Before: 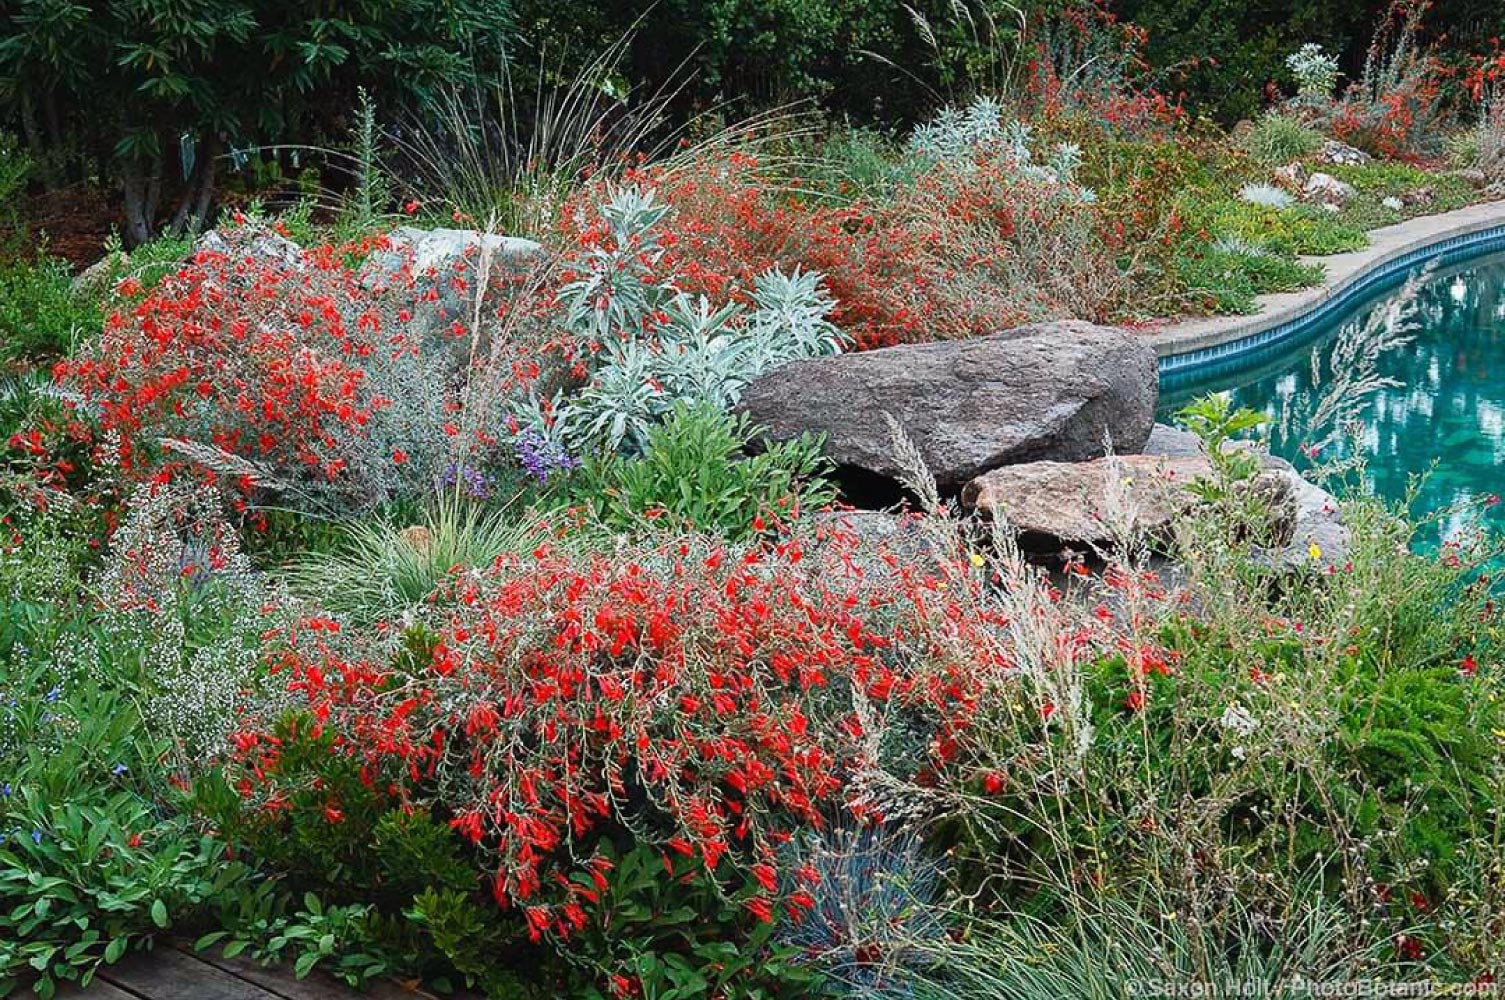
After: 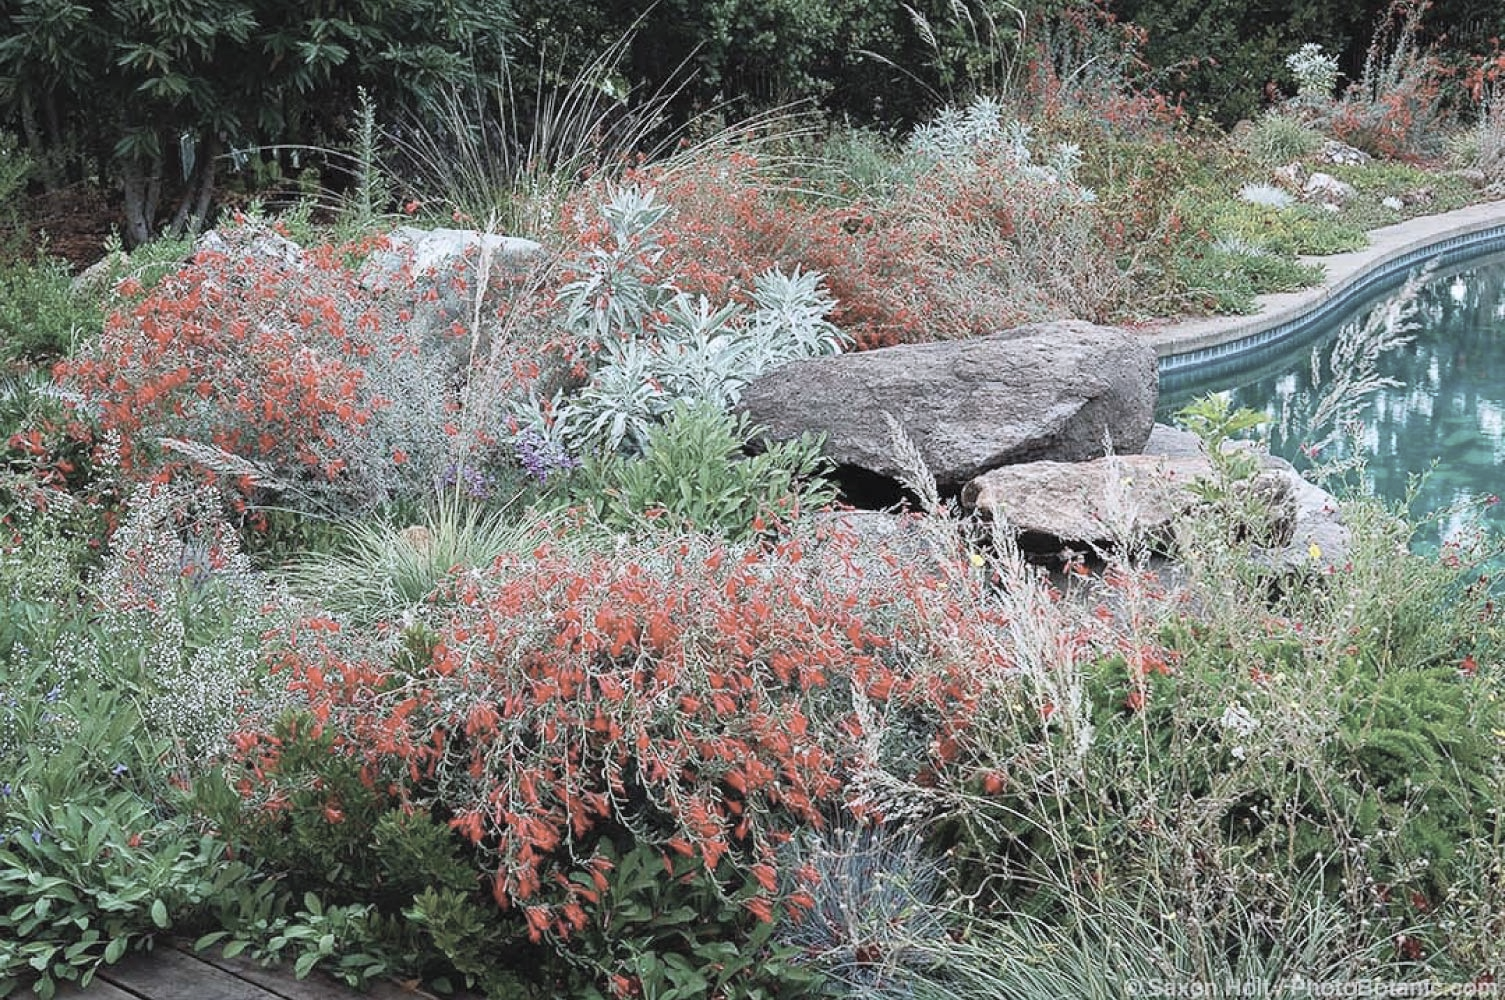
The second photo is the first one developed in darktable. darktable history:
contrast brightness saturation: brightness 0.18, saturation -0.5
color calibration: illuminant as shot in camera, x 0.358, y 0.373, temperature 4628.91 K
